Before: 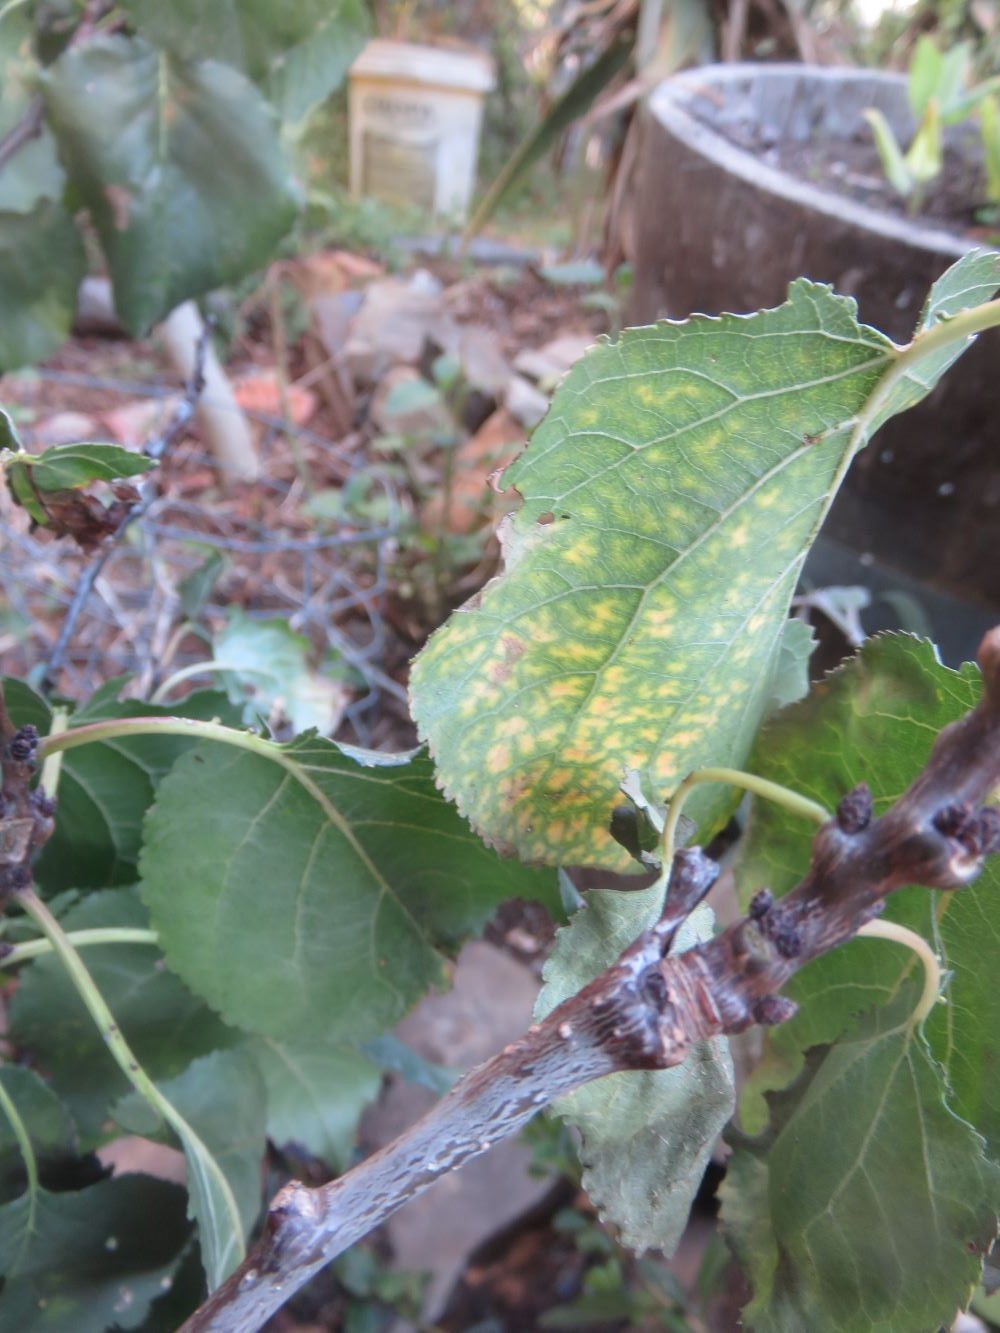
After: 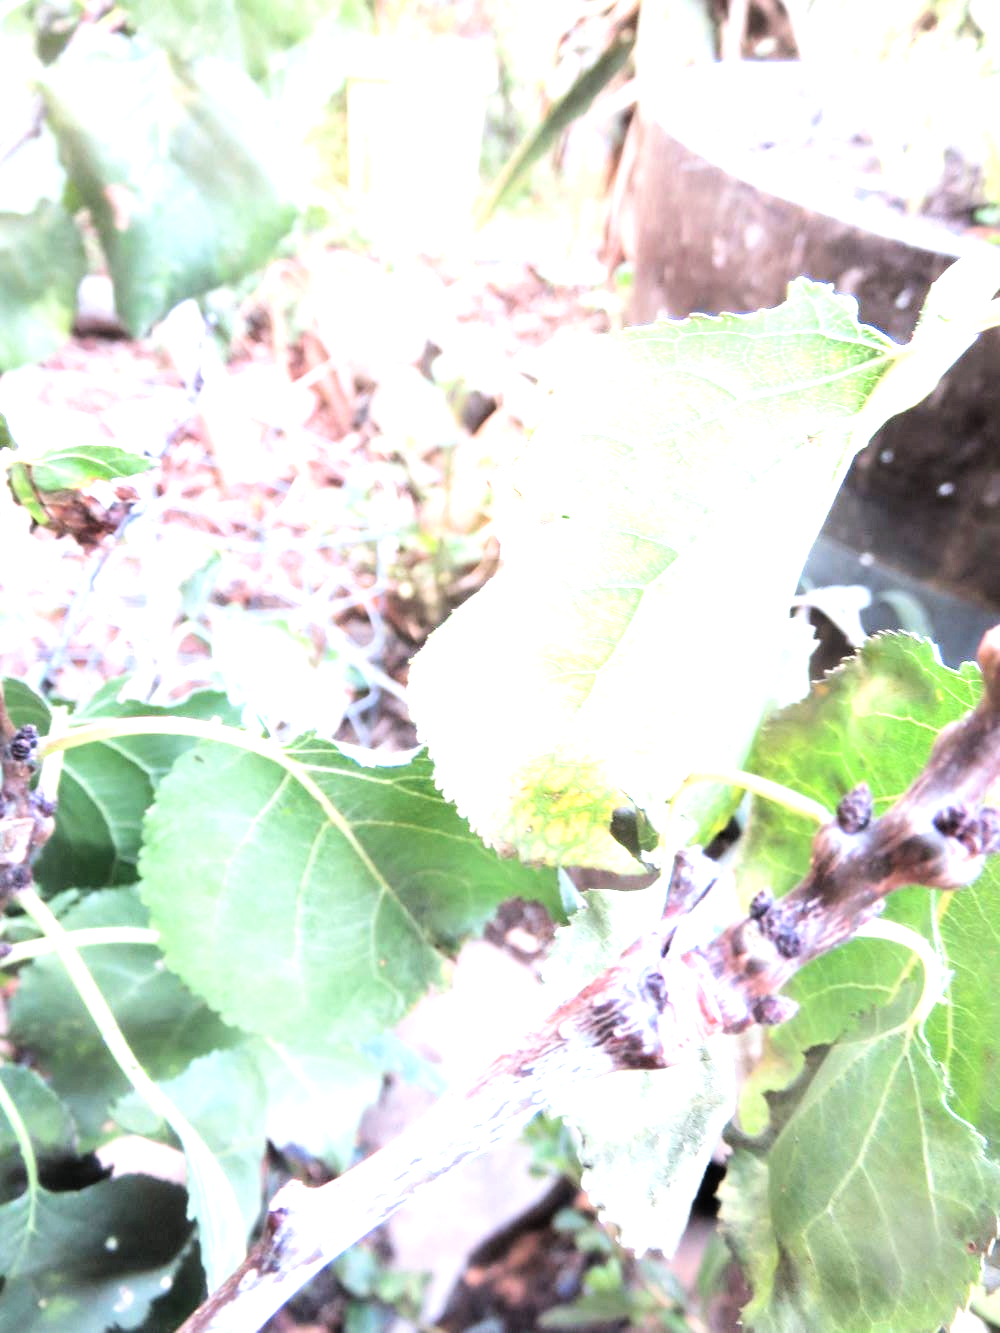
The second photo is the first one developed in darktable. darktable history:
exposure: black level correction 0, exposure 1.381 EV, compensate exposure bias true, compensate highlight preservation false
levels: black 8.53%, levels [0, 0.394, 0.787]
filmic rgb: black relative exposure -5.06 EV, white relative exposure 3.99 EV, threshold 5.96 EV, hardness 2.89, contrast 1.3, highlights saturation mix -30.91%, enable highlight reconstruction true
